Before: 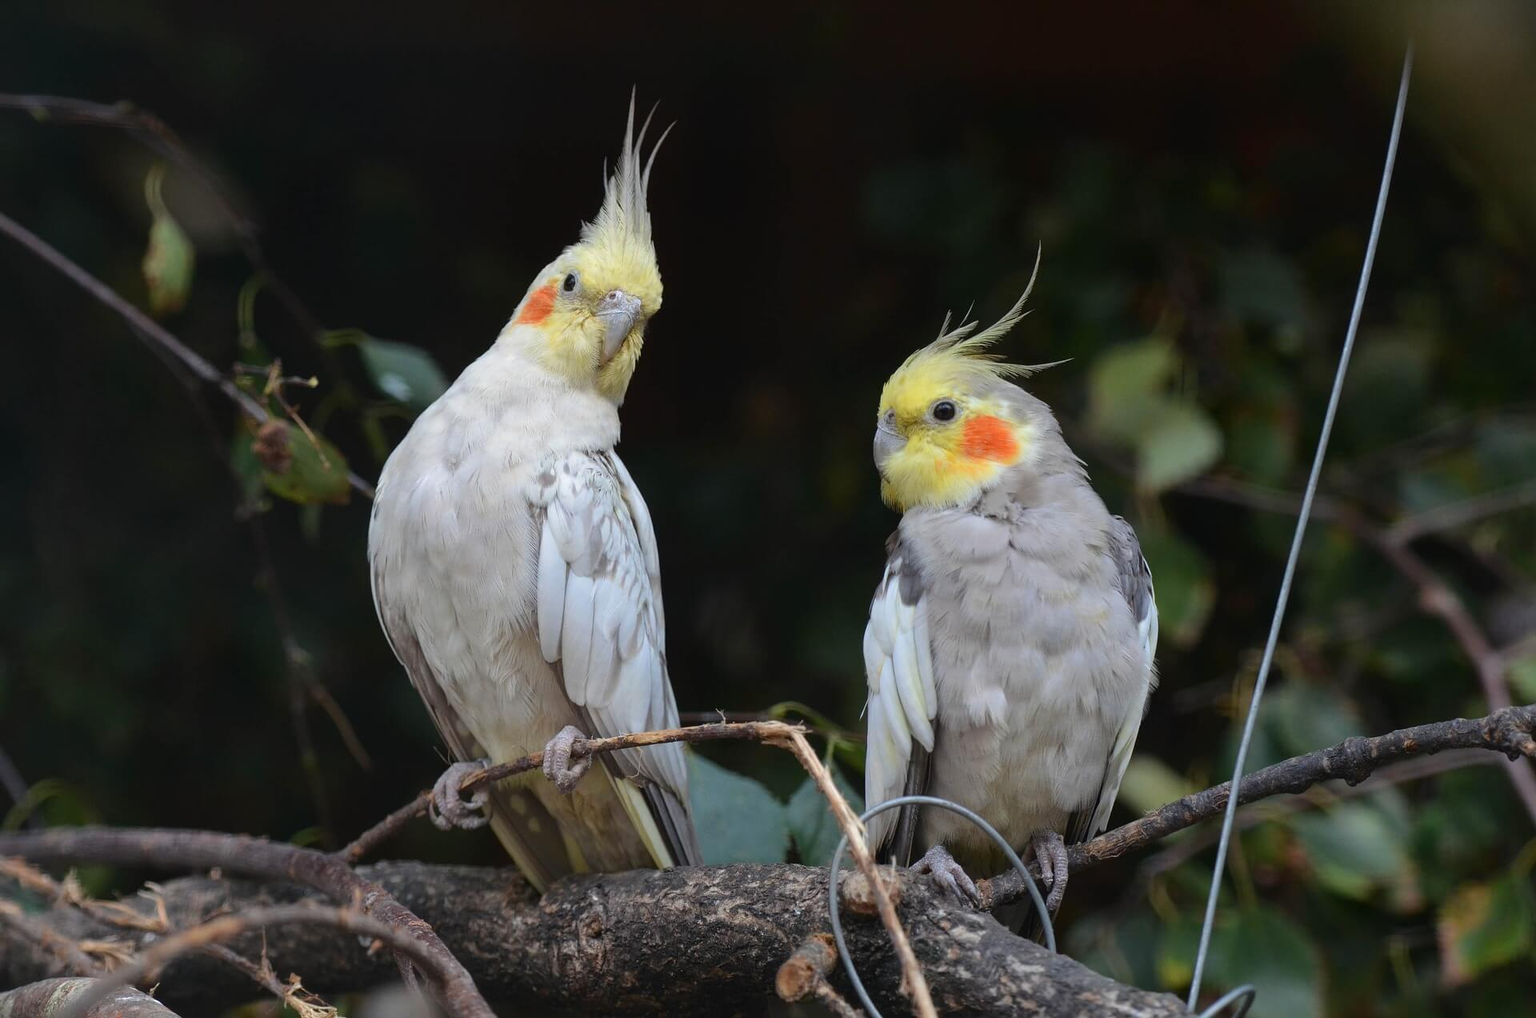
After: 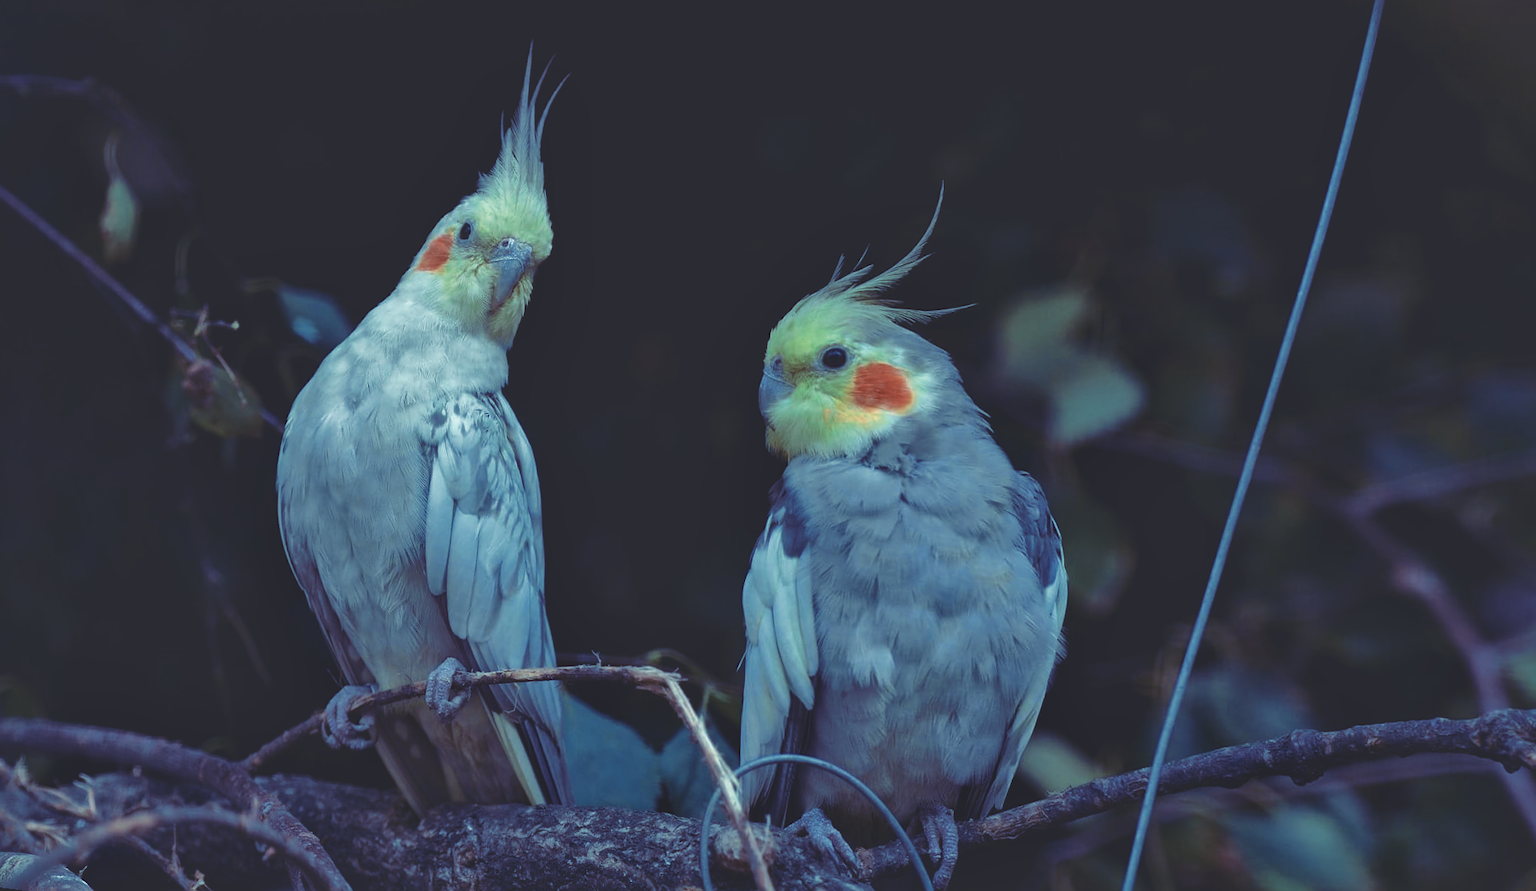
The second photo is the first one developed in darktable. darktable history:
exposure: black level correction 0.007, compensate highlight preservation false
white balance: red 0.986, blue 1.01
local contrast: mode bilateral grid, contrast 20, coarseness 50, detail 140%, midtone range 0.2
color zones: curves: ch0 [(0, 0.5) (0.125, 0.4) (0.25, 0.5) (0.375, 0.4) (0.5, 0.4) (0.625, 0.35) (0.75, 0.35) (0.875, 0.5)]; ch1 [(0, 0.35) (0.125, 0.45) (0.25, 0.35) (0.375, 0.35) (0.5, 0.35) (0.625, 0.35) (0.75, 0.45) (0.875, 0.35)]; ch2 [(0, 0.6) (0.125, 0.5) (0.25, 0.5) (0.375, 0.6) (0.5, 0.6) (0.625, 0.5) (0.75, 0.5) (0.875, 0.5)]
rgb curve: curves: ch0 [(0, 0.186) (0.314, 0.284) (0.576, 0.466) (0.805, 0.691) (0.936, 0.886)]; ch1 [(0, 0.186) (0.314, 0.284) (0.581, 0.534) (0.771, 0.746) (0.936, 0.958)]; ch2 [(0, 0.216) (0.275, 0.39) (1, 1)], mode RGB, independent channels, compensate middle gray true, preserve colors none
tone equalizer: on, module defaults
rotate and perspective: rotation 1.69°, lens shift (vertical) -0.023, lens shift (horizontal) -0.291, crop left 0.025, crop right 0.988, crop top 0.092, crop bottom 0.842
velvia: on, module defaults
